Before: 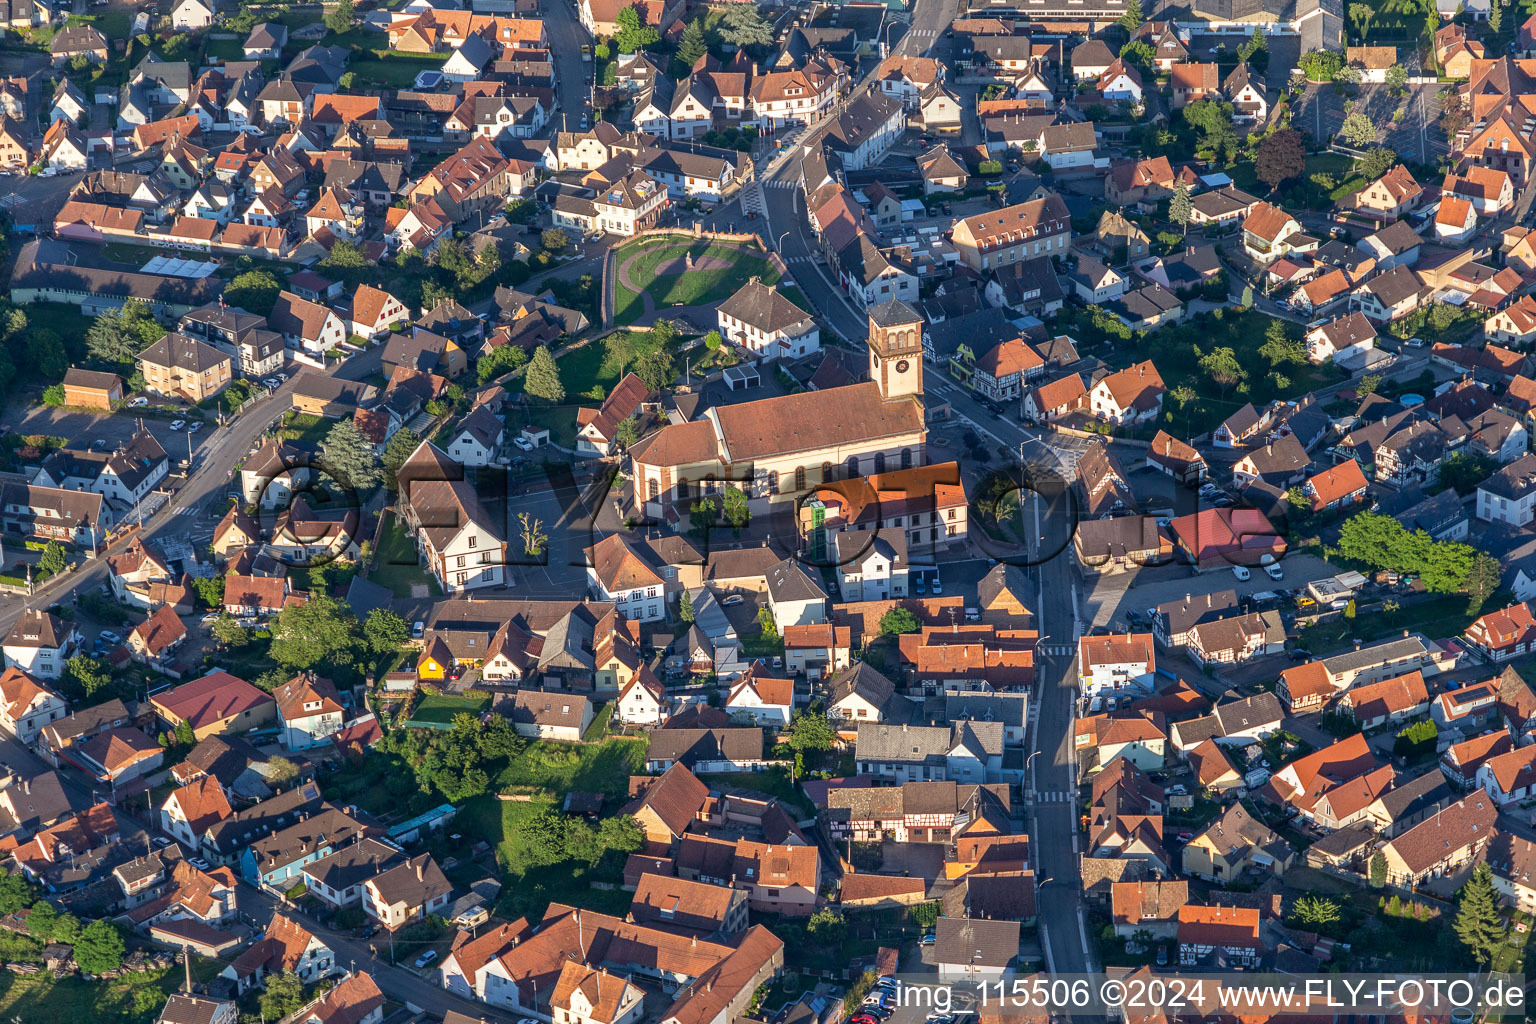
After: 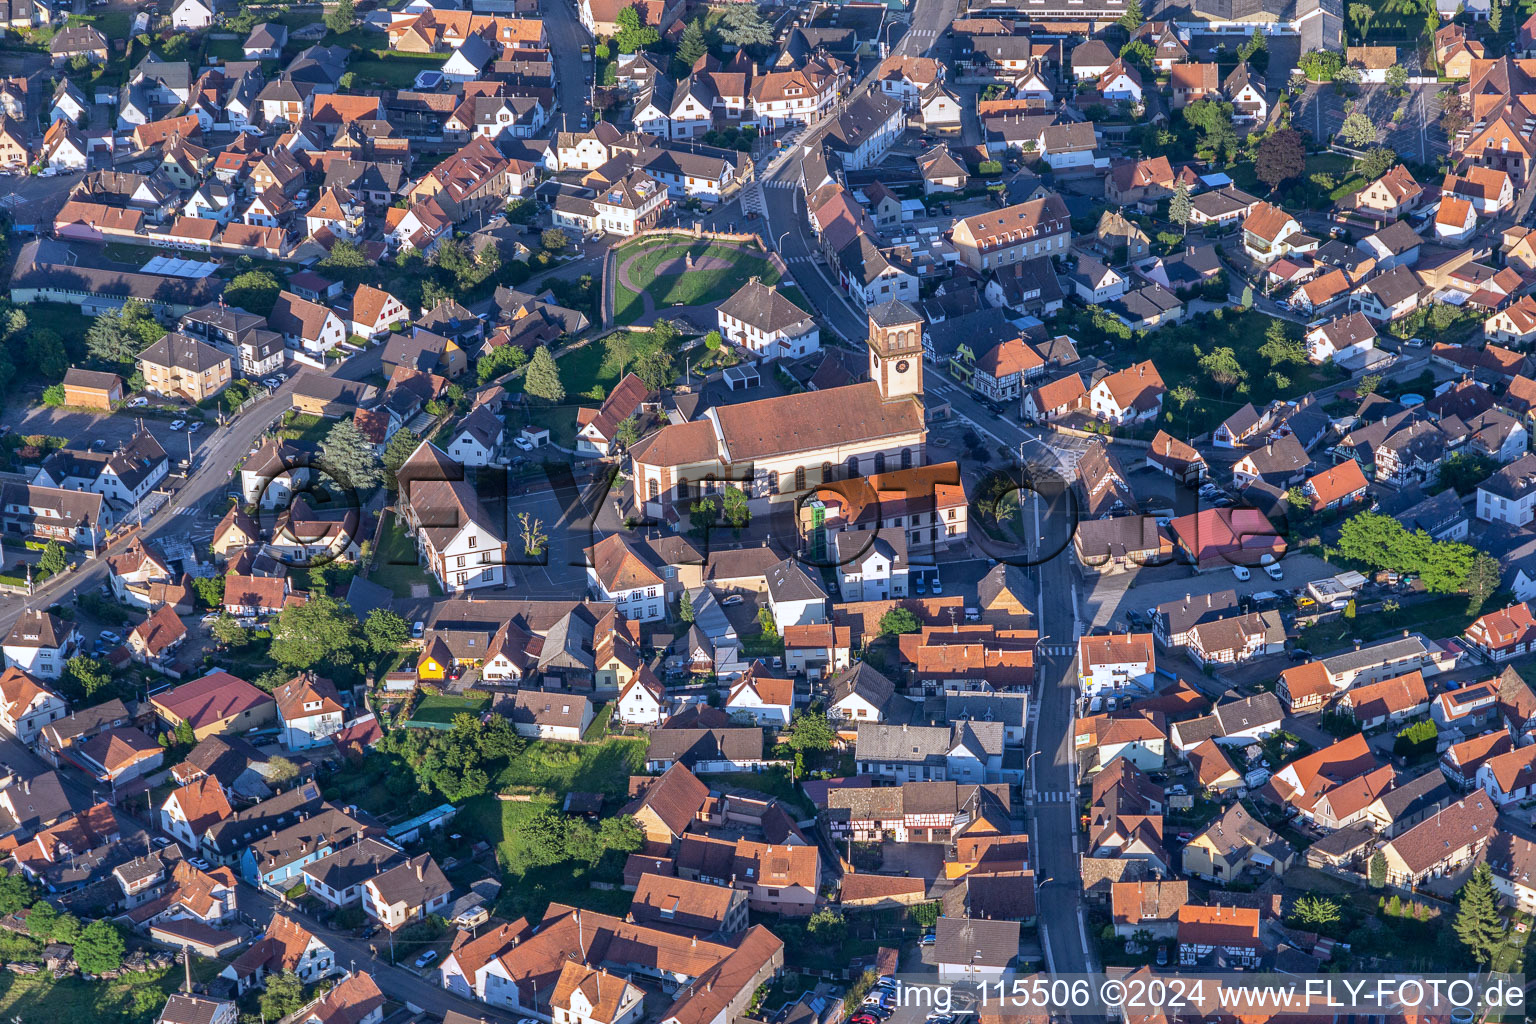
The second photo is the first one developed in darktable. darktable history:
shadows and highlights: highlights color adjustment 0%, soften with gaussian
white balance: red 0.967, blue 1.119, emerald 0.756
